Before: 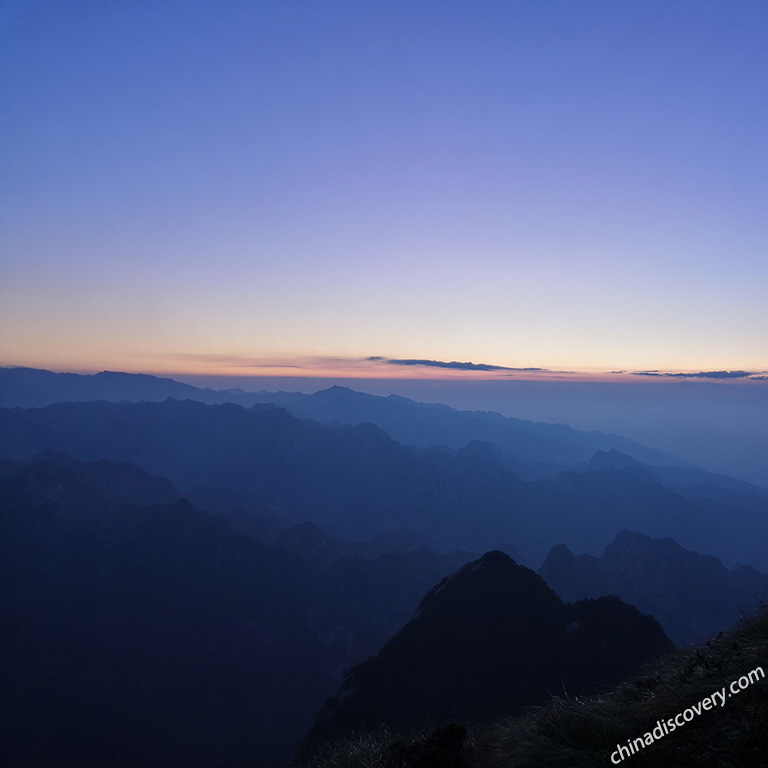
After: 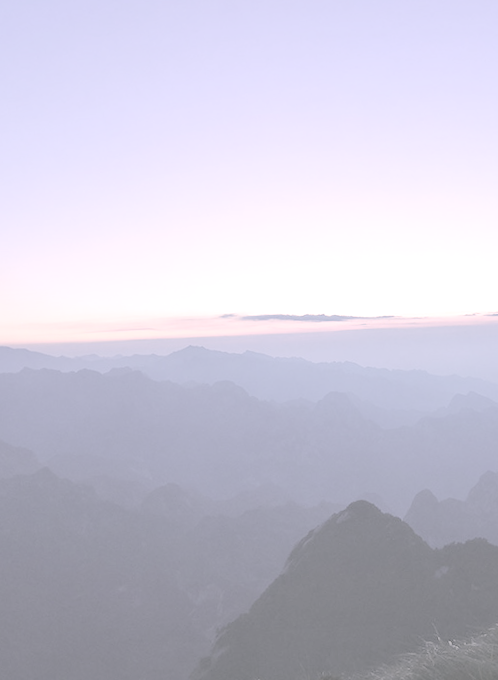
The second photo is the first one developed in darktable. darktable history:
crop and rotate: left 18.442%, right 15.508%
exposure: black level correction 0, exposure 1.45 EV, compensate exposure bias true, compensate highlight preservation false
contrast brightness saturation: contrast -0.32, brightness 0.75, saturation -0.78
white balance: red 1.188, blue 1.11
rotate and perspective: rotation -3.52°, crop left 0.036, crop right 0.964, crop top 0.081, crop bottom 0.919
